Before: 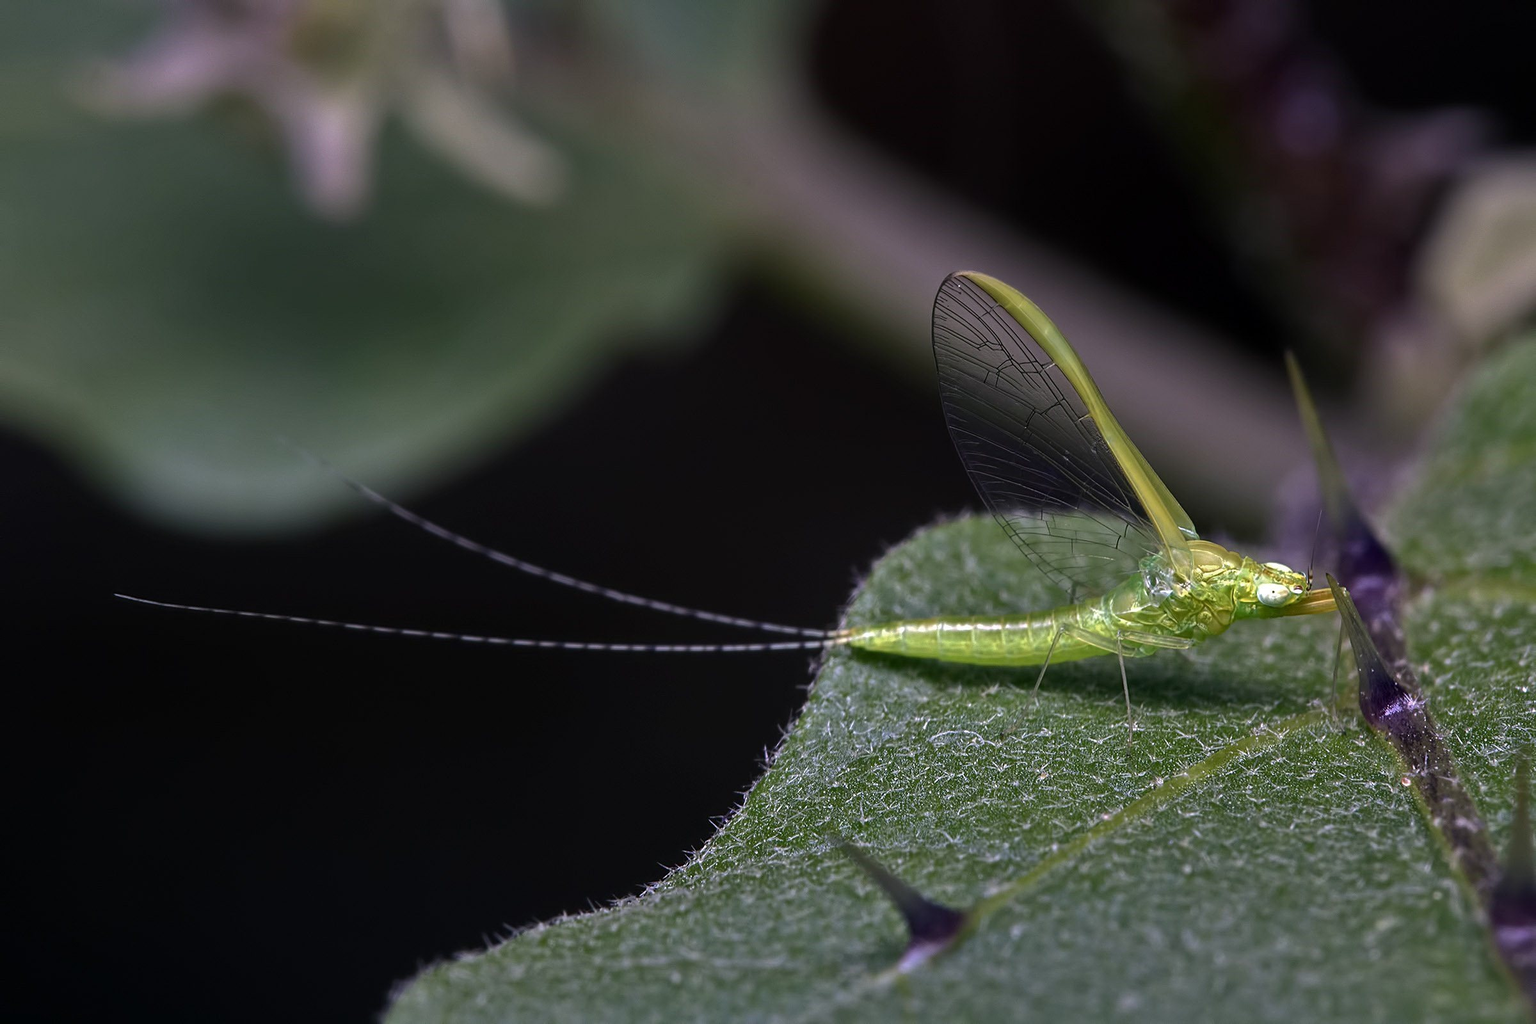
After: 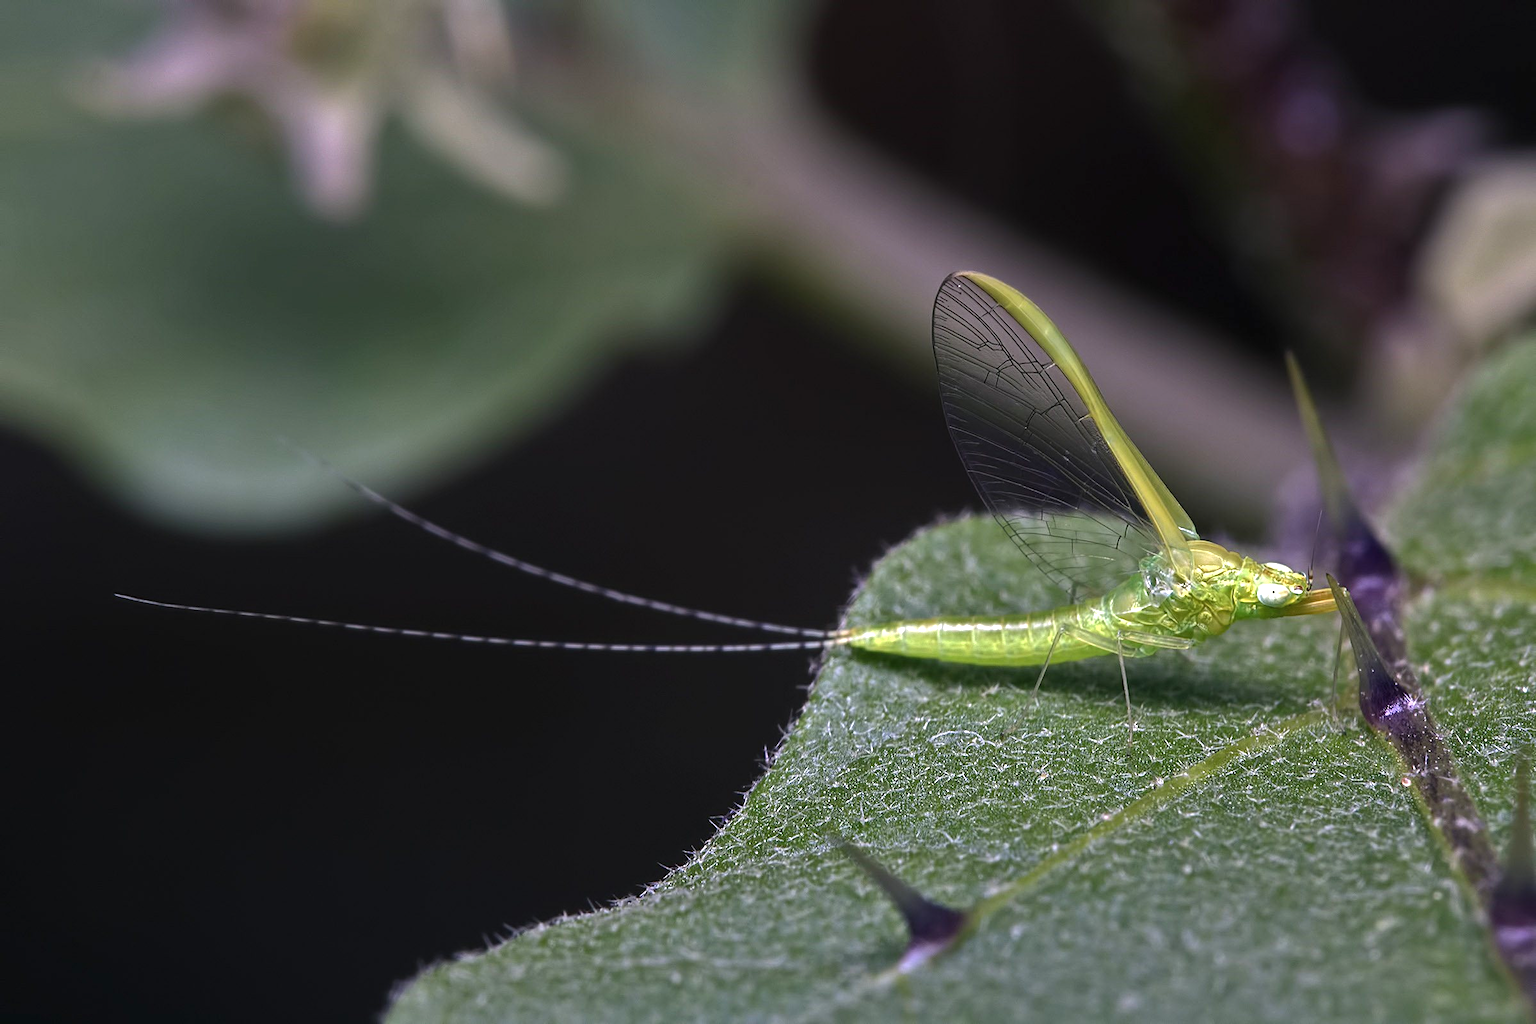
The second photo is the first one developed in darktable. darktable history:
exposure: black level correction -0.002, exposure 0.546 EV, compensate highlight preservation false
